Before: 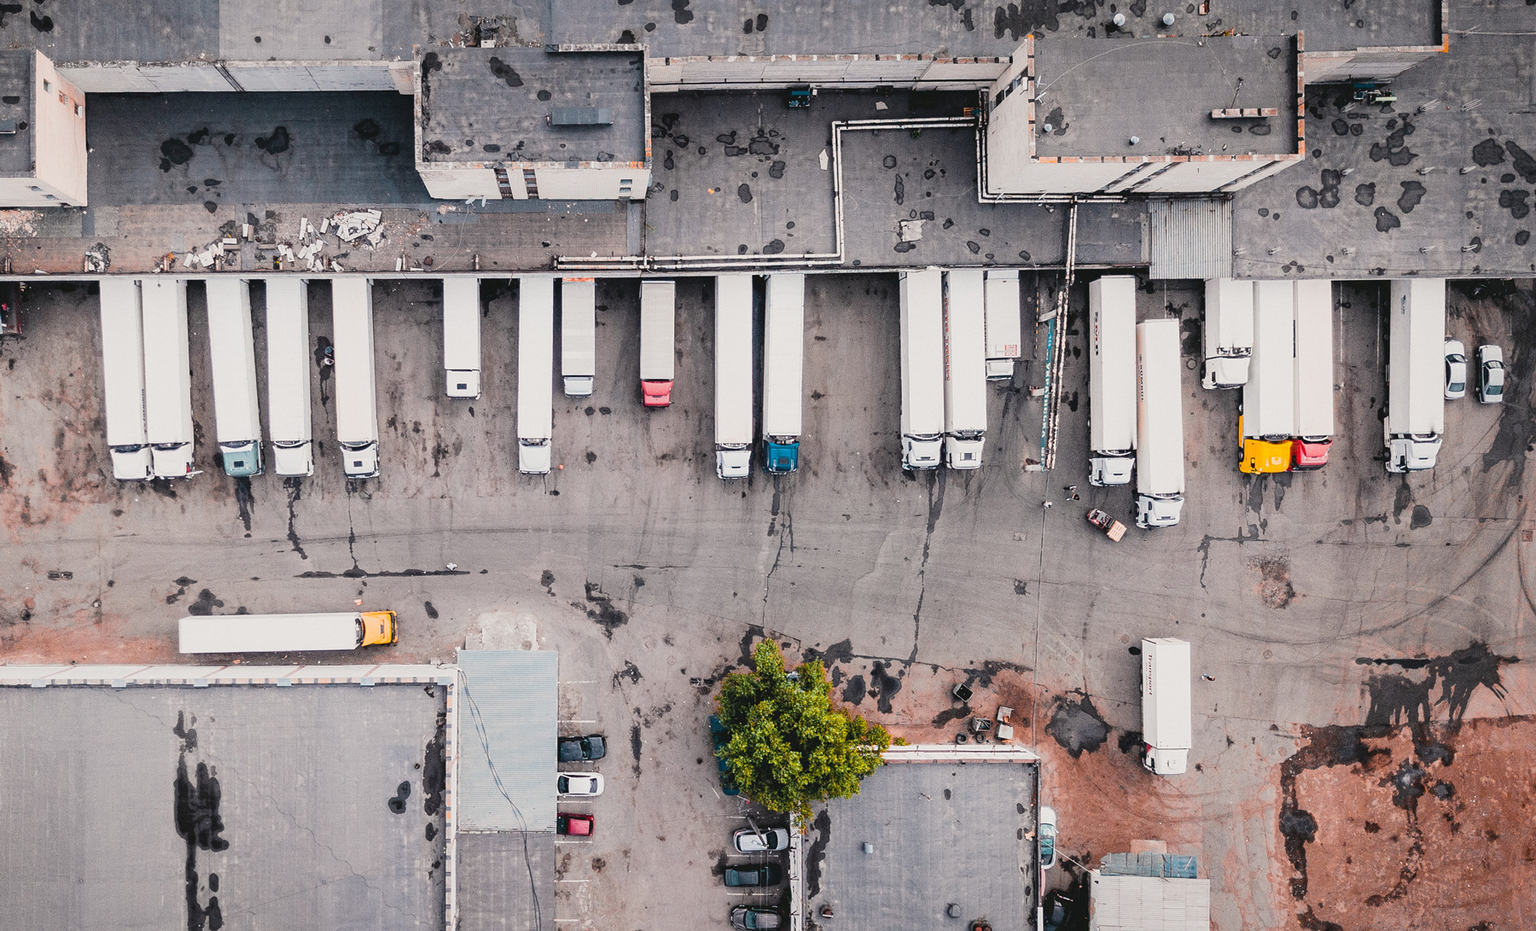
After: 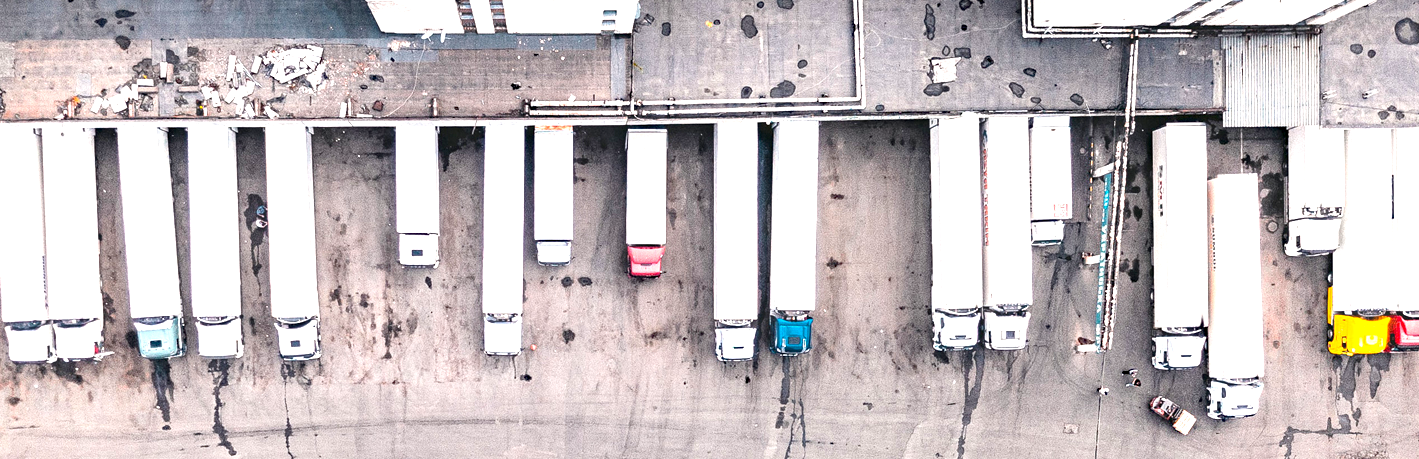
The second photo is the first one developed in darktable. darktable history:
exposure: black level correction 0, exposure 1.107 EV, compensate highlight preservation false
haze removal: compatibility mode true, adaptive false
crop: left 6.901%, top 18.412%, right 14.254%, bottom 39.487%
